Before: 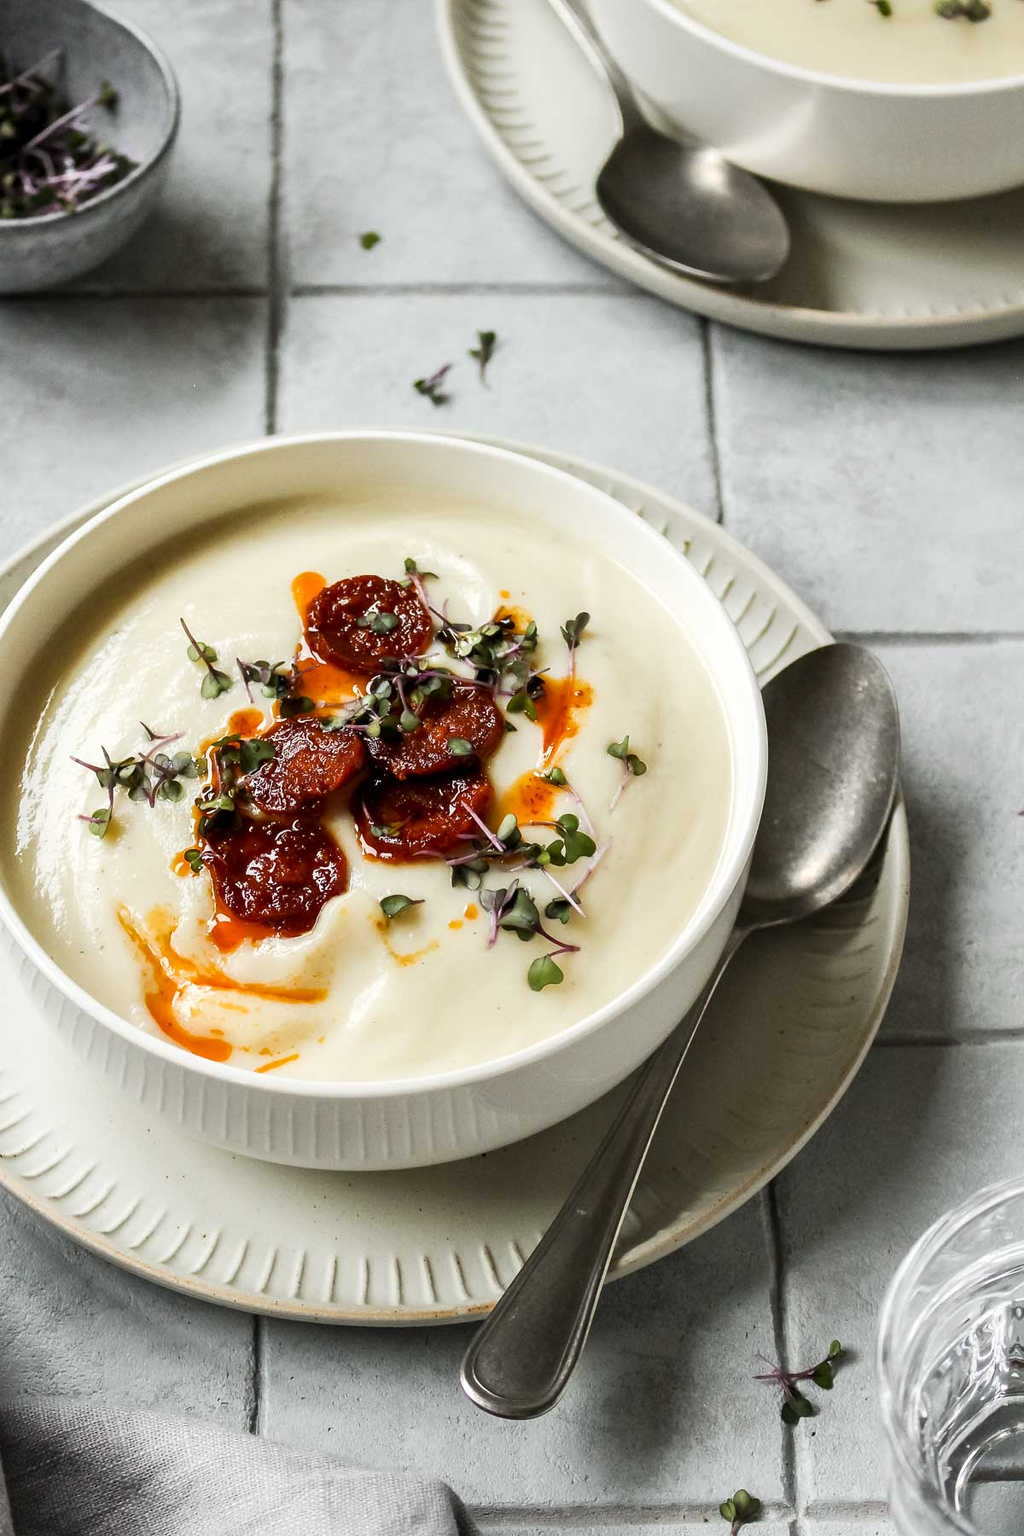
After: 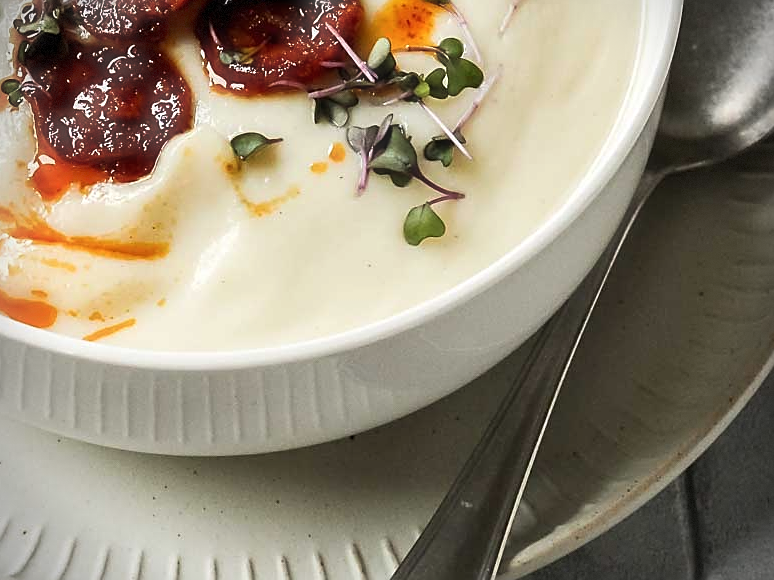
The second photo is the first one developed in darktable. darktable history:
crop: left 17.983%, top 50.941%, right 17.492%, bottom 16.801%
haze removal: strength -0.103, compatibility mode true, adaptive false
sharpen: on, module defaults
vignetting: dithering 8-bit output
